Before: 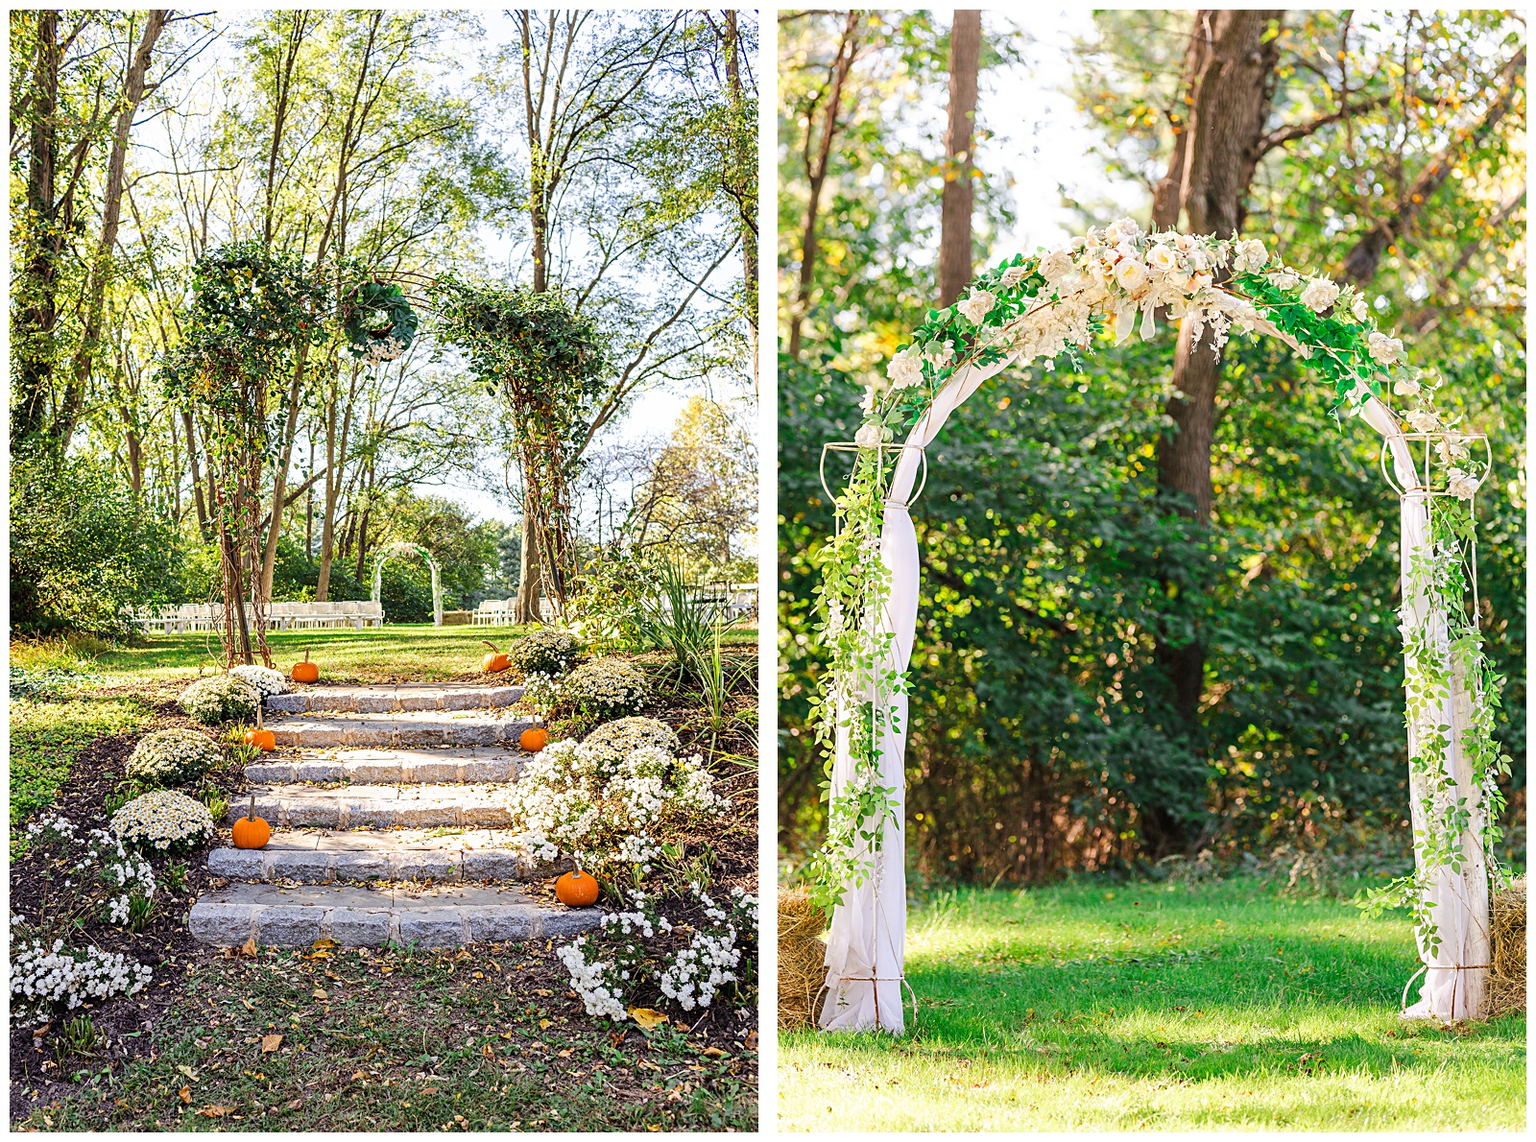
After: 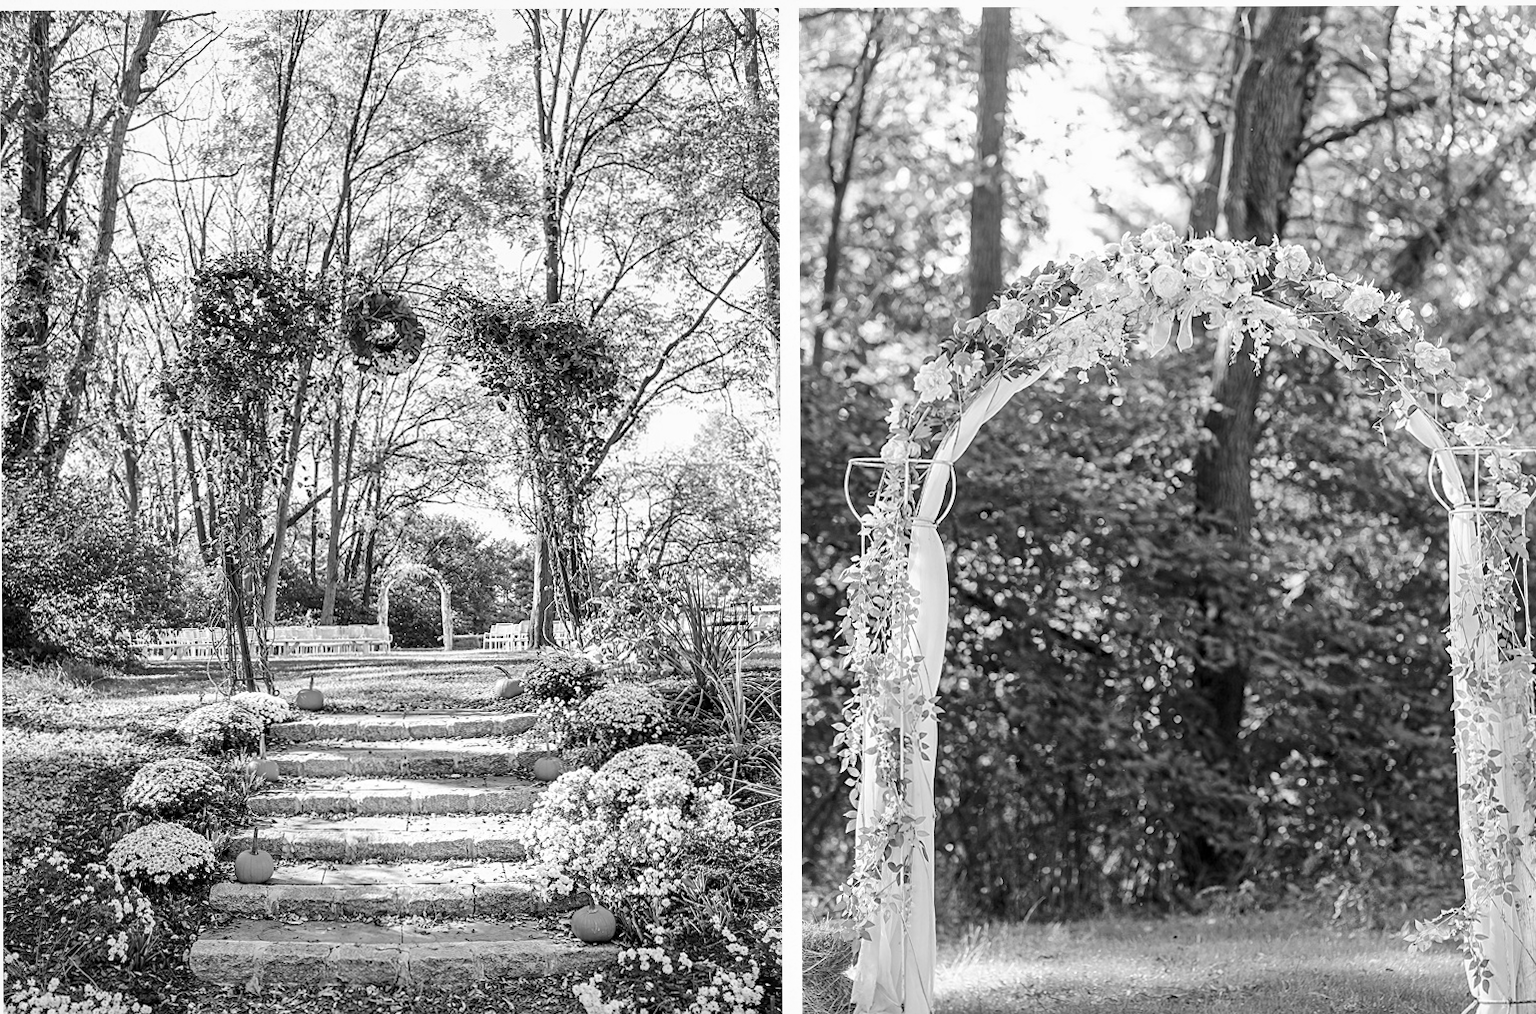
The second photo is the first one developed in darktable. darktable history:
monochrome: a 32, b 64, size 2.3
shadows and highlights: shadows 25, highlights -25
haze removal: compatibility mode true, adaptive false
local contrast: mode bilateral grid, contrast 20, coarseness 50, detail 120%, midtone range 0.2
crop and rotate: angle 0.2°, left 0.275%, right 3.127%, bottom 14.18%
white balance: red 0.982, blue 1.018
